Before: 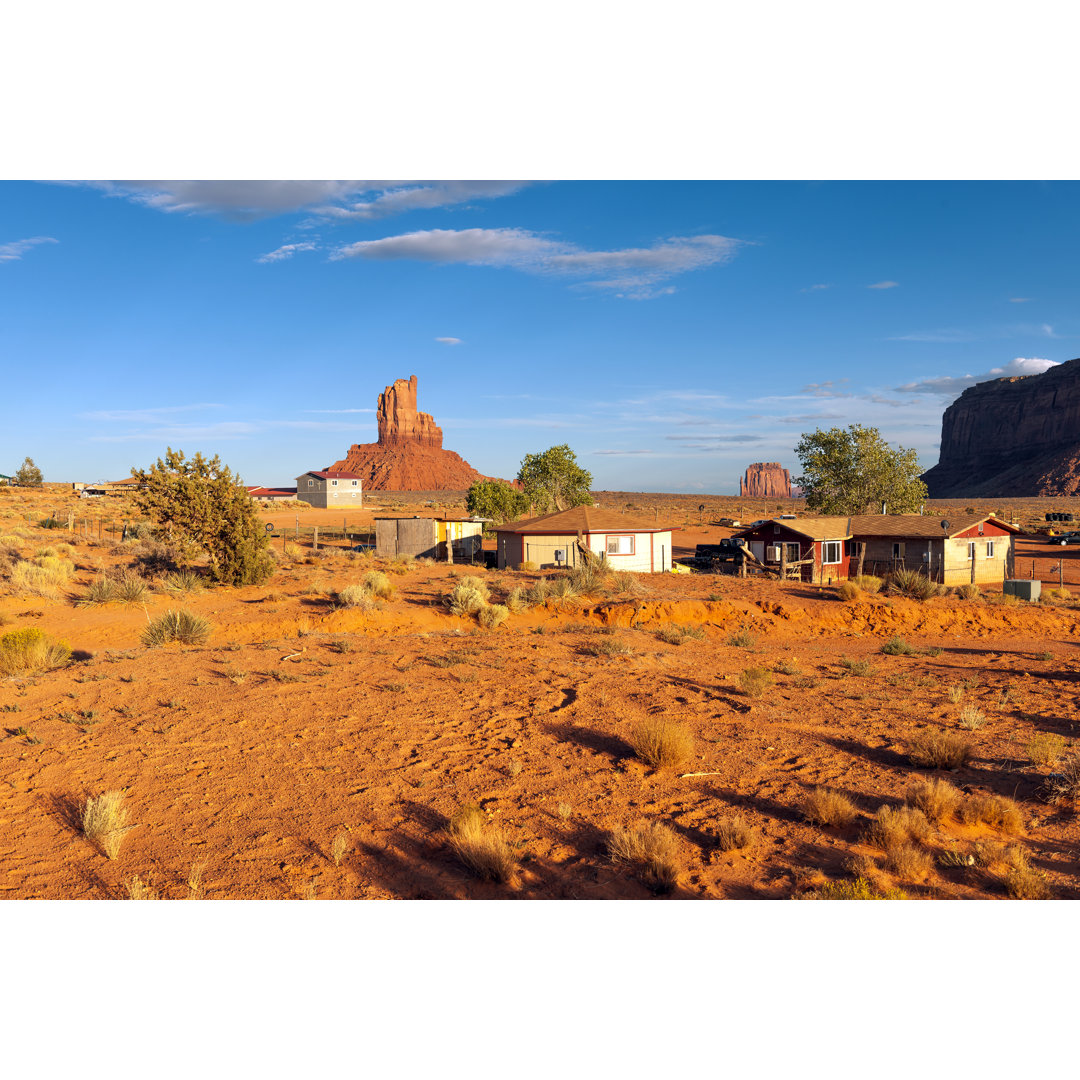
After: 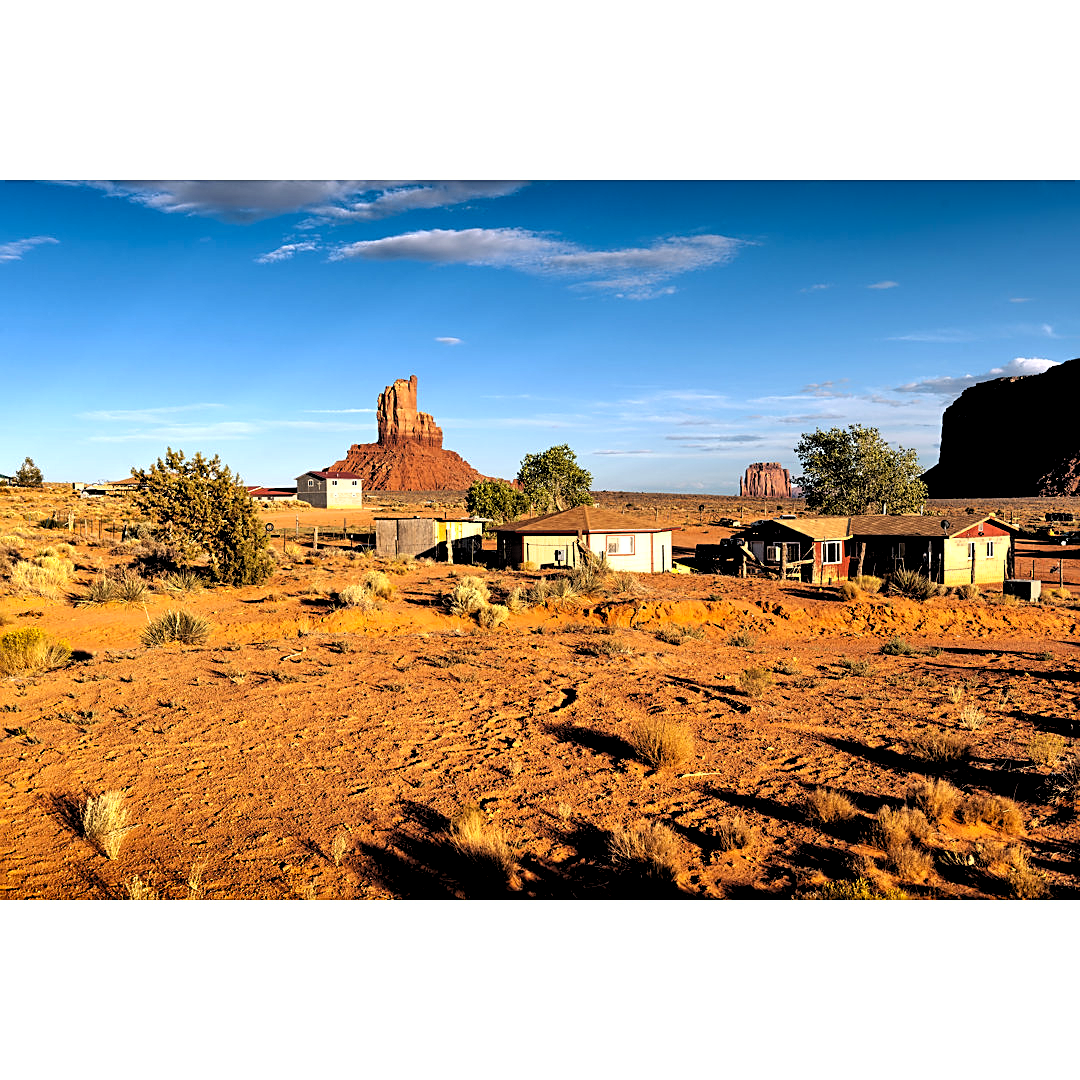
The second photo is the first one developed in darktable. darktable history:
white balance: emerald 1
sharpen: on, module defaults
rgb levels: levels [[0.034, 0.472, 0.904], [0, 0.5, 1], [0, 0.5, 1]]
shadows and highlights: low approximation 0.01, soften with gaussian
tone equalizer: -8 EV -0.417 EV, -7 EV -0.389 EV, -6 EV -0.333 EV, -5 EV -0.222 EV, -3 EV 0.222 EV, -2 EV 0.333 EV, -1 EV 0.389 EV, +0 EV 0.417 EV, edges refinement/feathering 500, mask exposure compensation -1.57 EV, preserve details no
